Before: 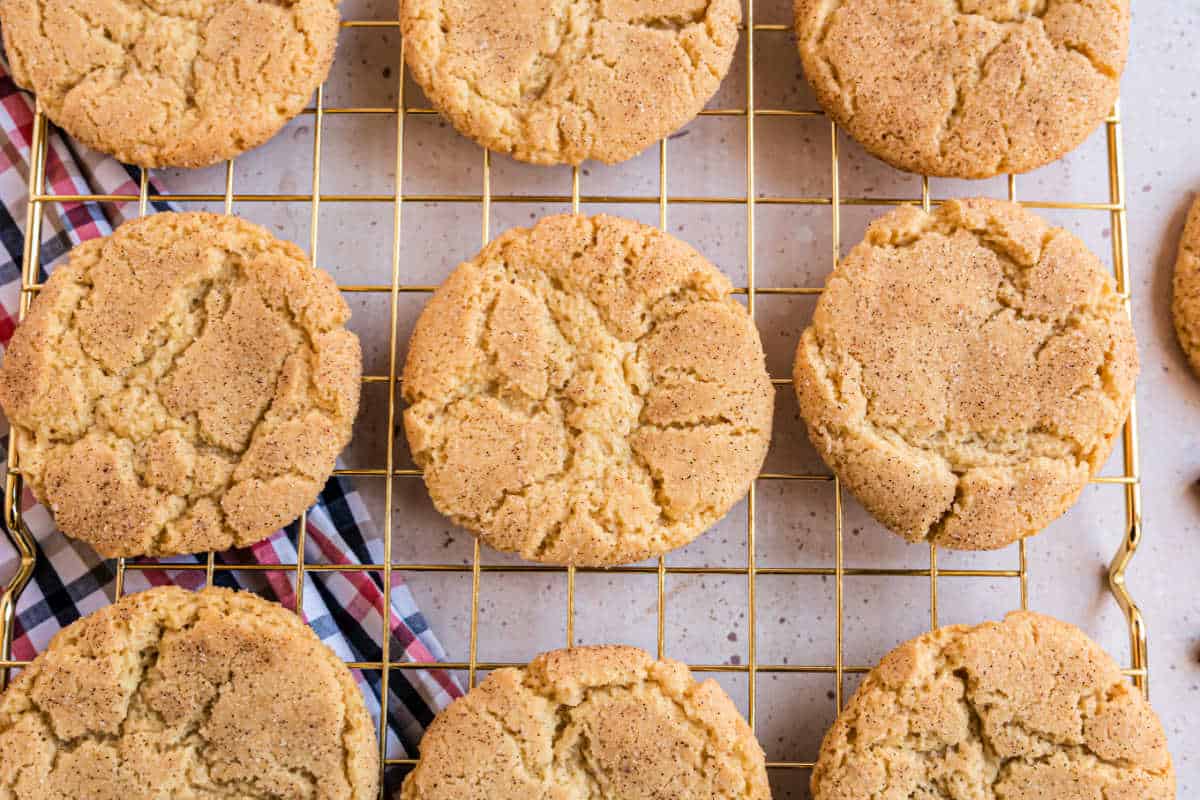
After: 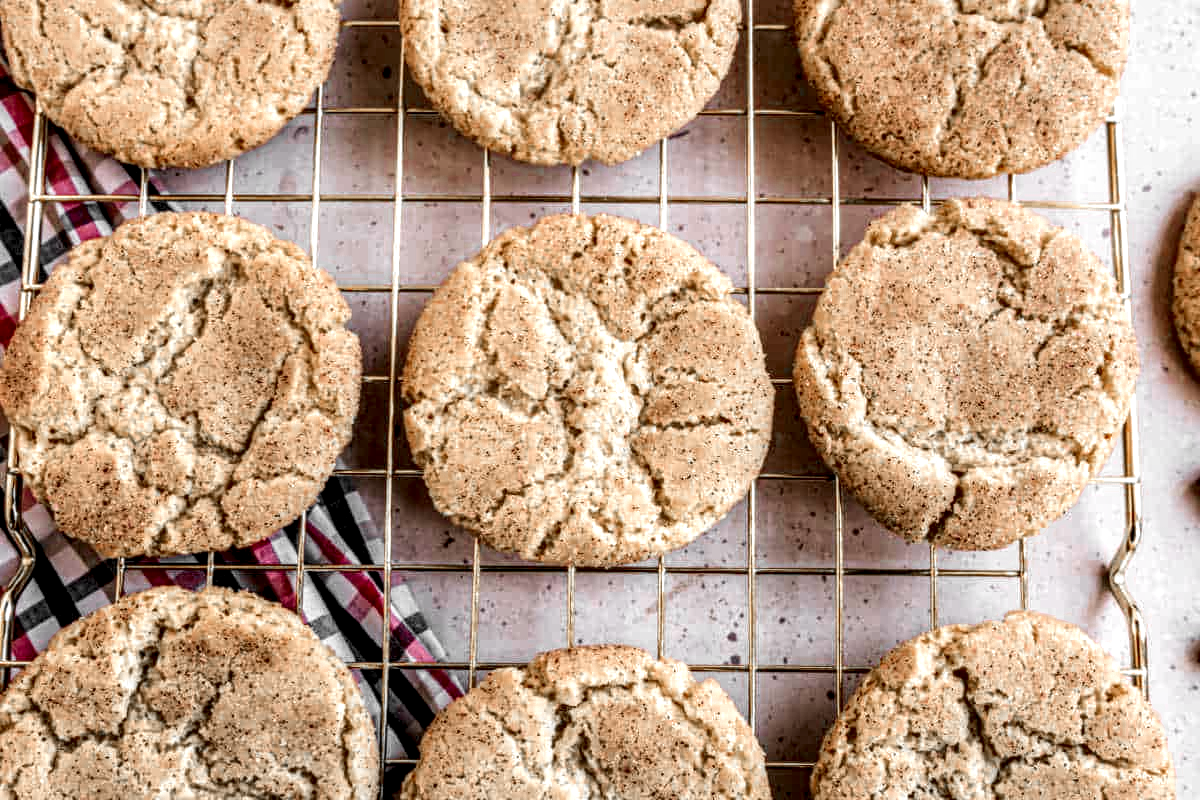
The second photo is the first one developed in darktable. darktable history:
color zones: curves: ch0 [(0, 0.497) (0.096, 0.361) (0.221, 0.538) (0.429, 0.5) (0.571, 0.5) (0.714, 0.5) (0.857, 0.5) (1, 0.497)]; ch1 [(0, 0.5) (0.143, 0.5) (0.257, -0.002) (0.429, 0.04) (0.571, -0.001) (0.714, -0.015) (0.857, 0.024) (1, 0.5)]
contrast brightness saturation: contrast 0.1, brightness 0.02, saturation 0.02
local contrast: highlights 19%, detail 186%
